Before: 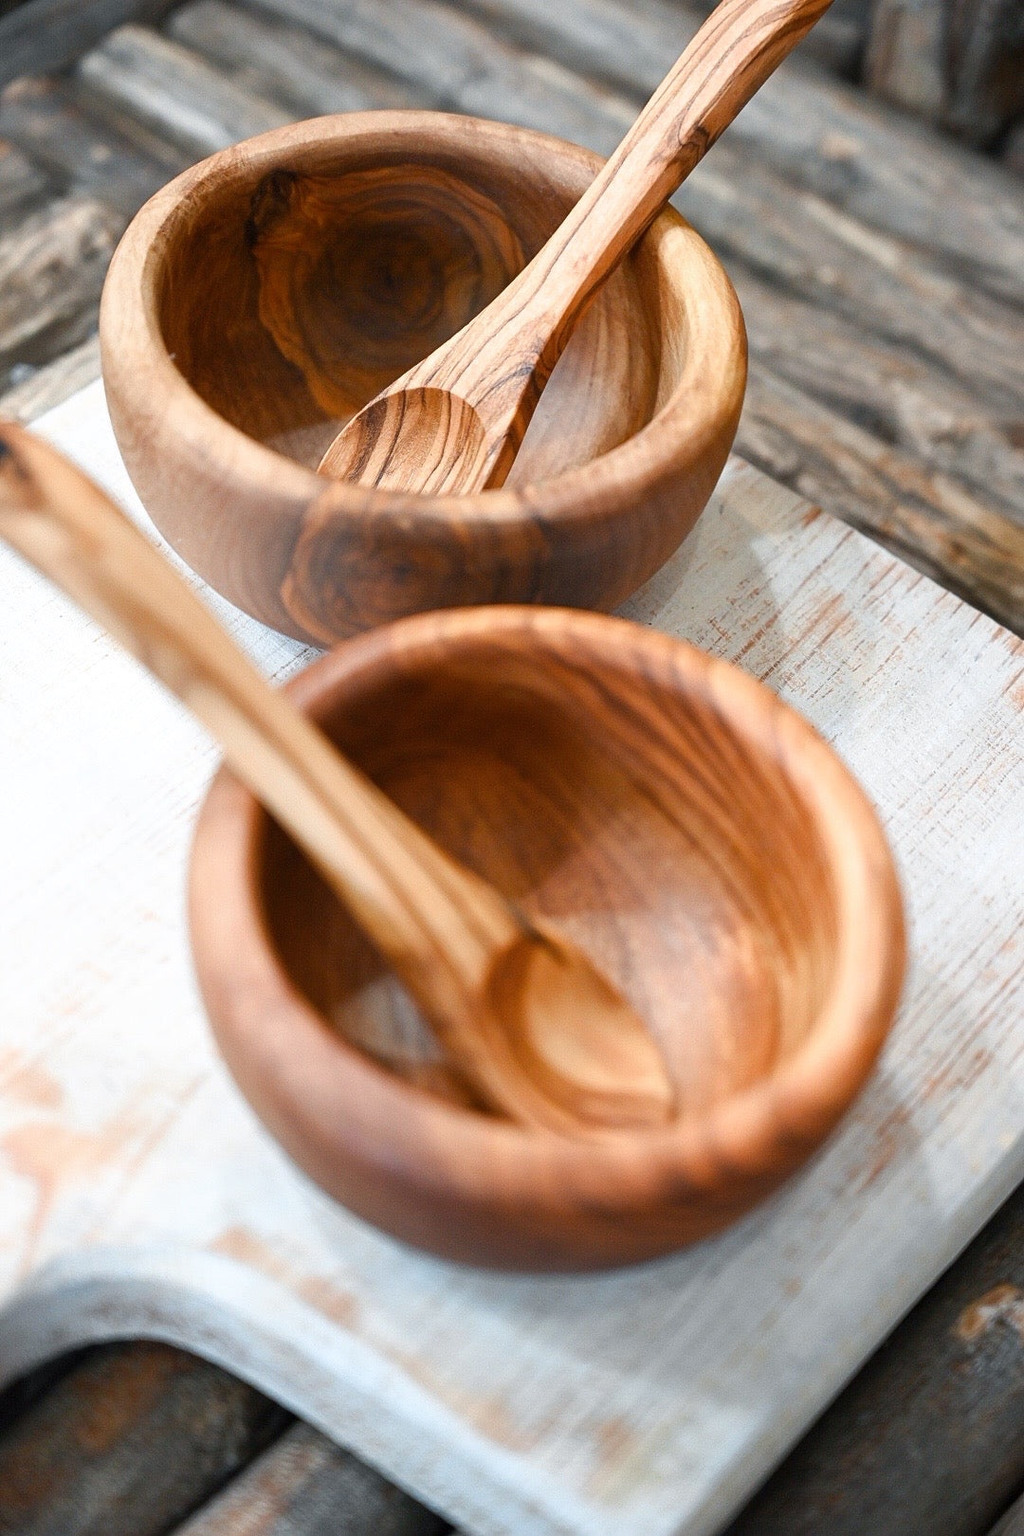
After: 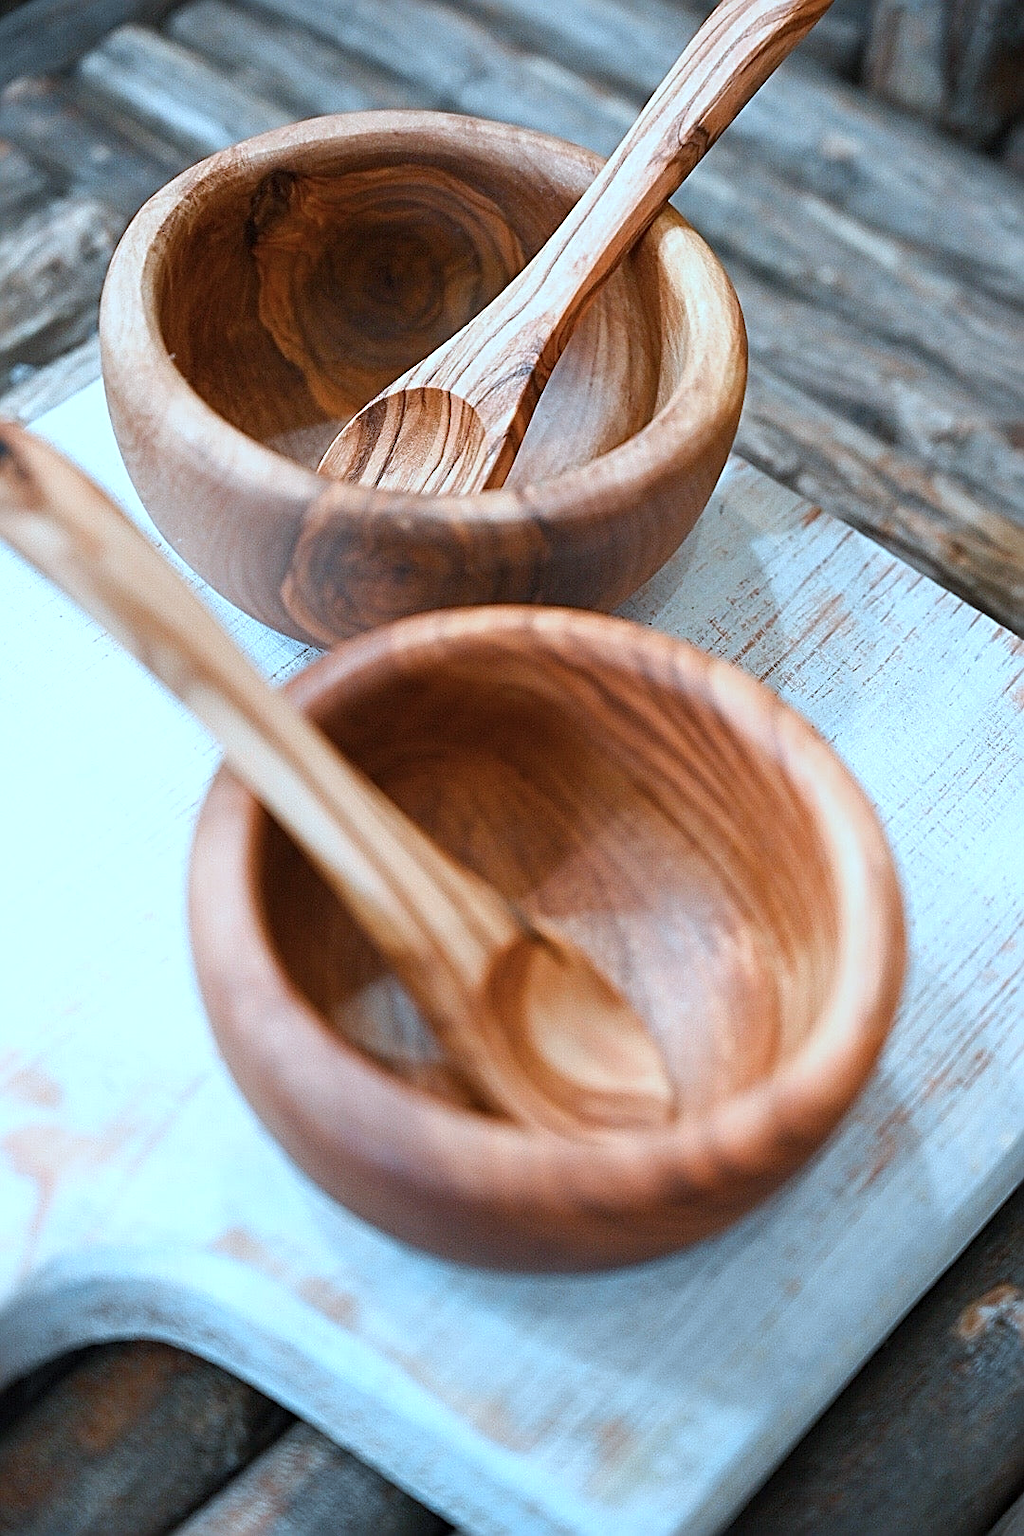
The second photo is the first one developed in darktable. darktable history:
sharpen: radius 2.687, amount 0.678
color correction: highlights a* -9.61, highlights b* -21.47
